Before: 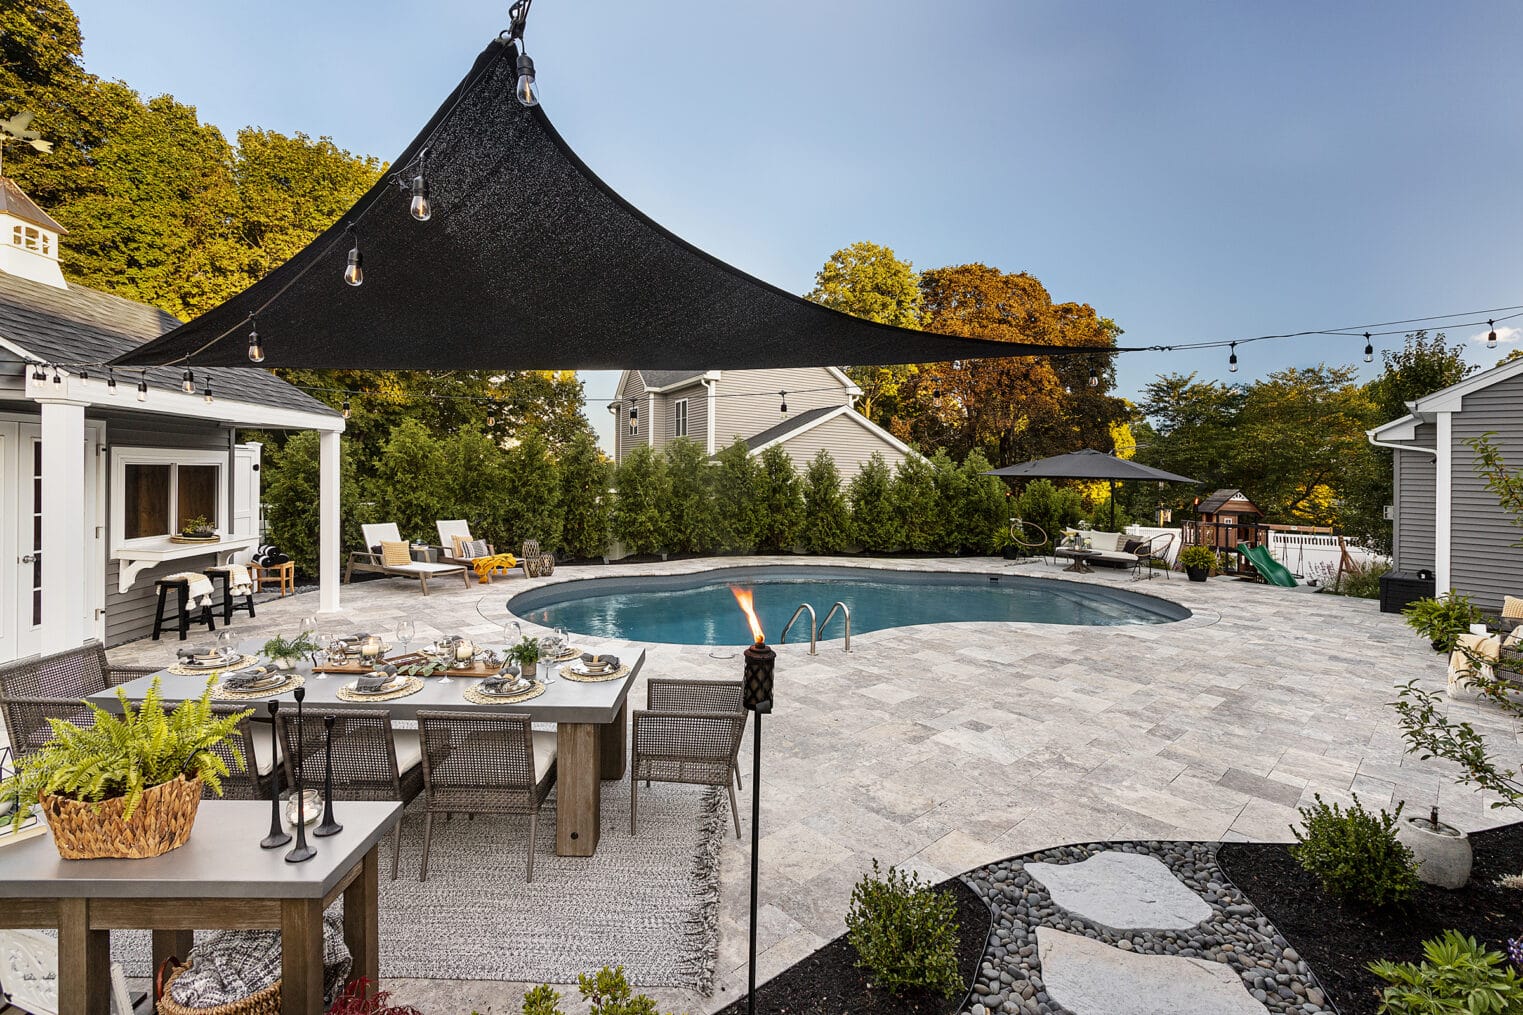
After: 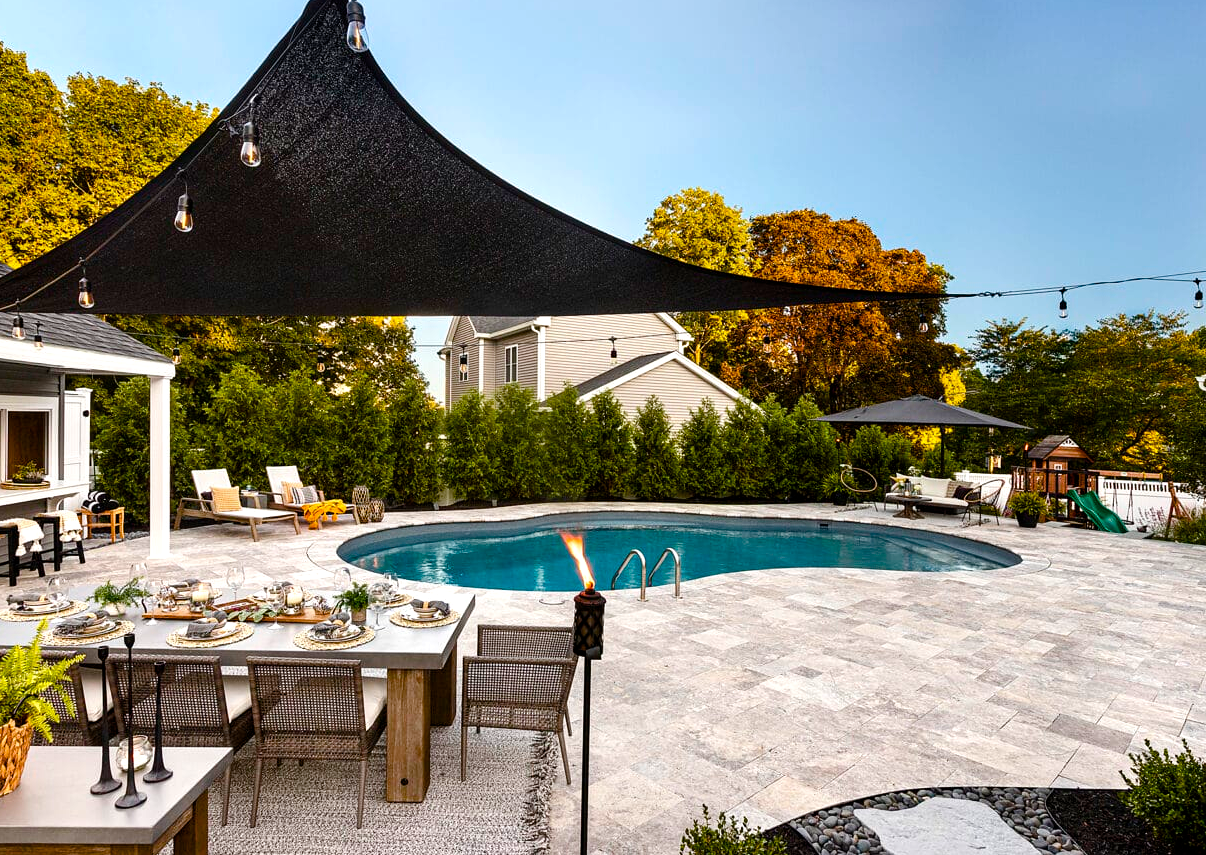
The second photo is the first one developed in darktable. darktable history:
white balance: emerald 1
tone equalizer: -8 EV -0.417 EV, -7 EV -0.389 EV, -6 EV -0.333 EV, -5 EV -0.222 EV, -3 EV 0.222 EV, -2 EV 0.333 EV, -1 EV 0.389 EV, +0 EV 0.417 EV, edges refinement/feathering 500, mask exposure compensation -1.57 EV, preserve details no
color balance rgb: perceptual saturation grading › global saturation 35%, perceptual saturation grading › highlights -25%, perceptual saturation grading › shadows 50%
crop: left 11.225%, top 5.381%, right 9.565%, bottom 10.314%
